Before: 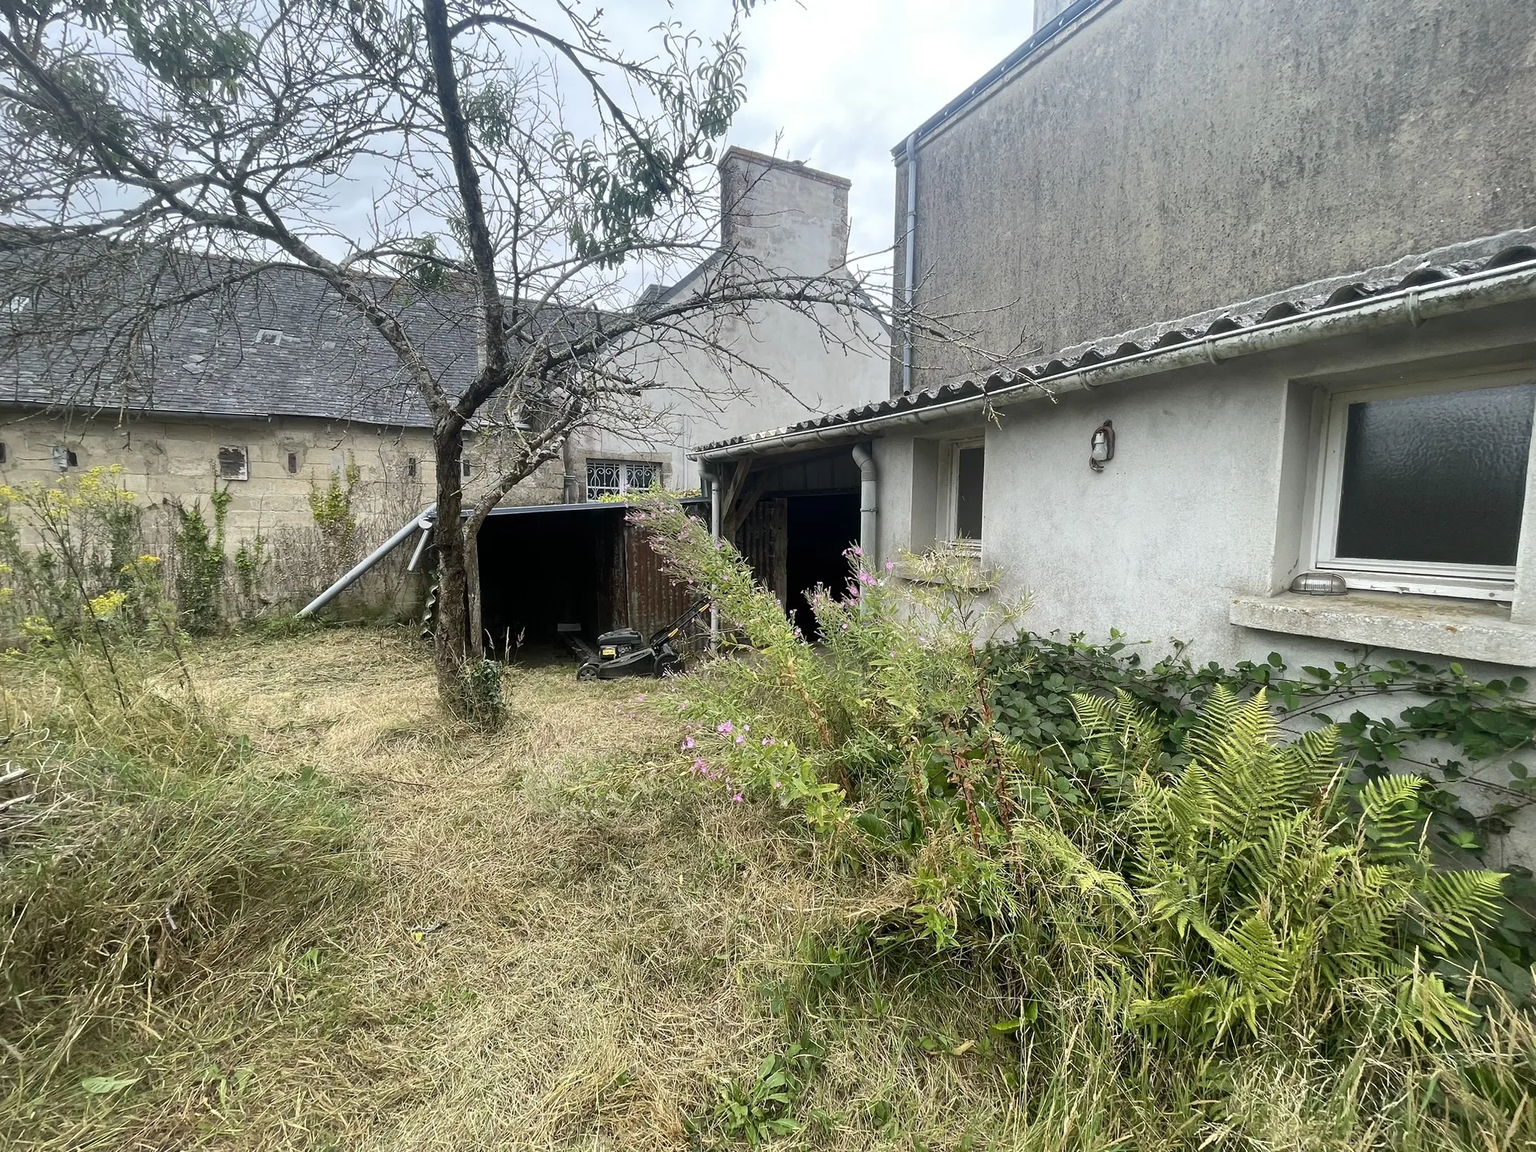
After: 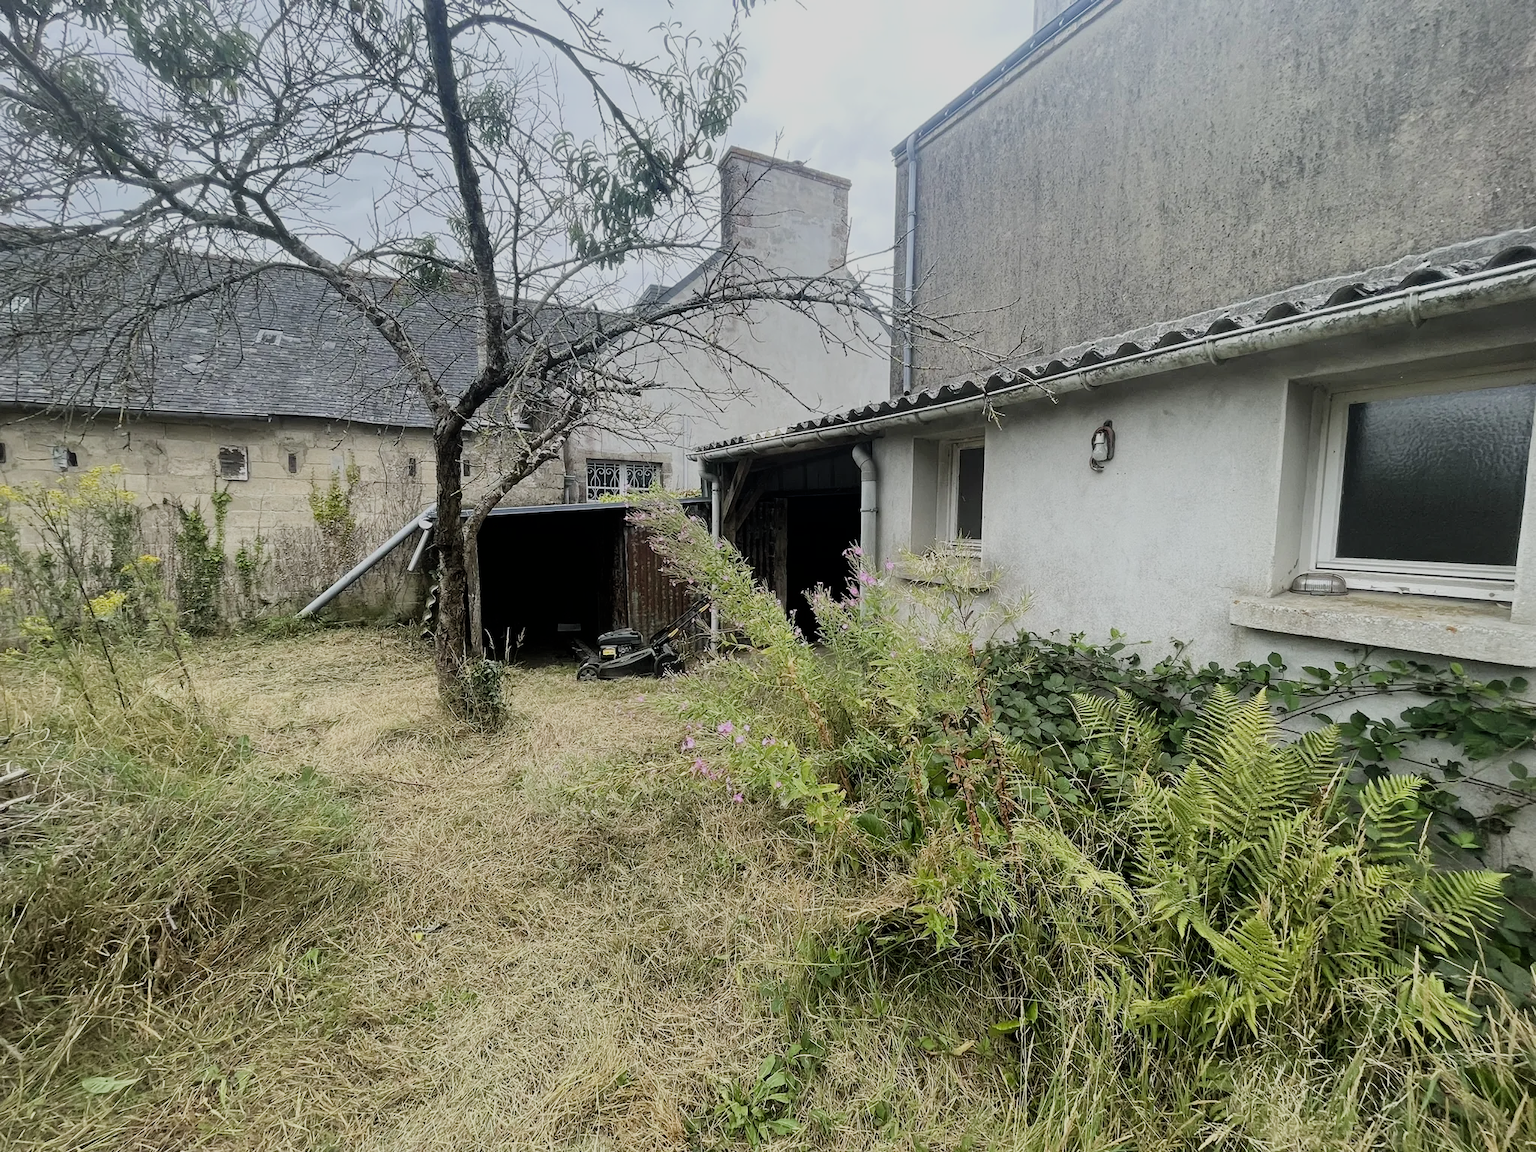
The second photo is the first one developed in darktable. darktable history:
filmic rgb: black relative exposure -7.65 EV, white relative exposure 4.56 EV, threshold 5.97 EV, hardness 3.61, enable highlight reconstruction true
